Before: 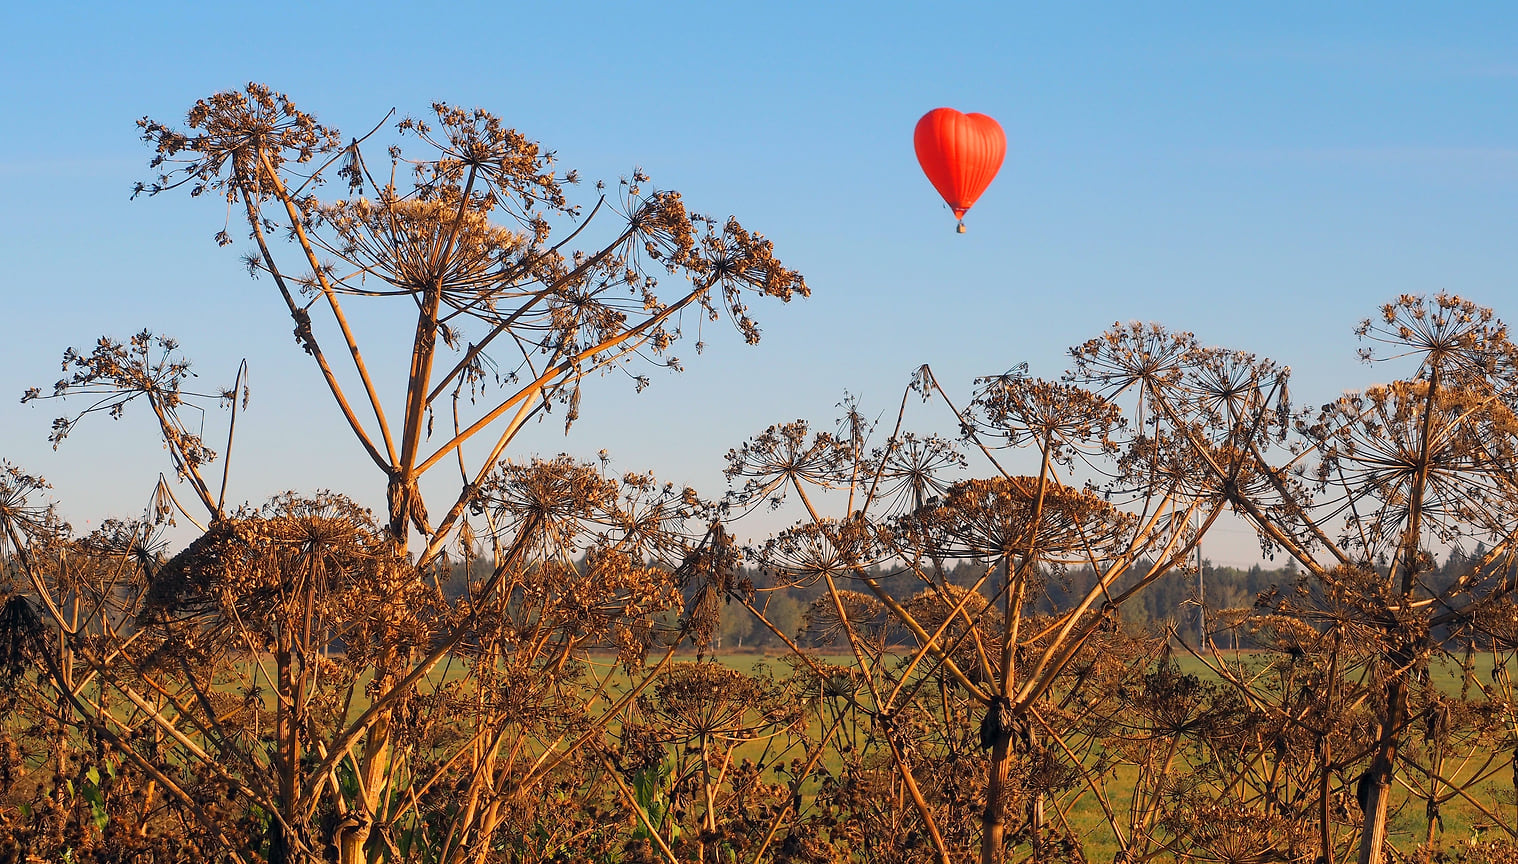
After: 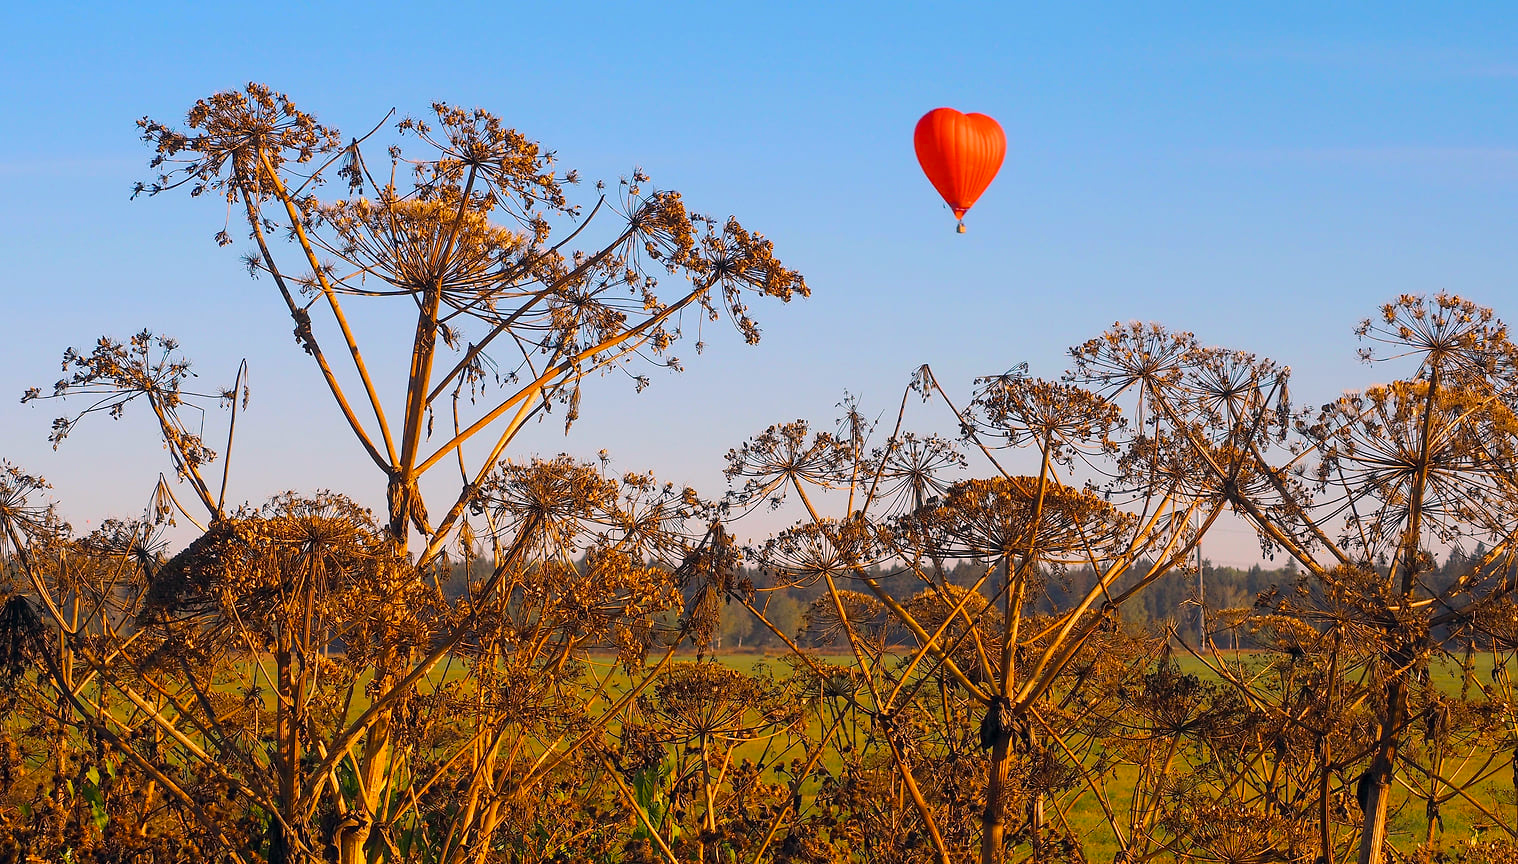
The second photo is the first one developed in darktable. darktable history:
contrast brightness saturation: saturation -0.058
color balance rgb: power › chroma 0.228%, power › hue 62.04°, highlights gain › chroma 1.469%, highlights gain › hue 309.83°, linear chroma grading › global chroma 13.742%, perceptual saturation grading › global saturation 19.422%
